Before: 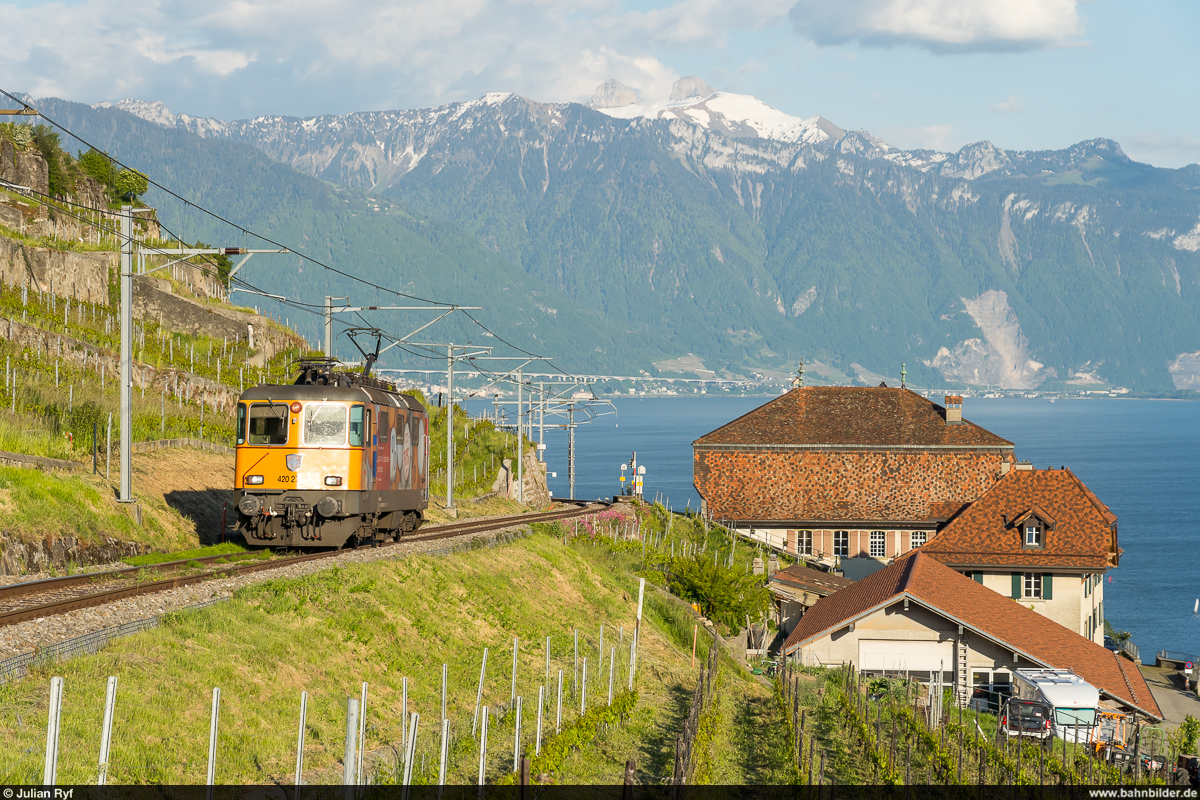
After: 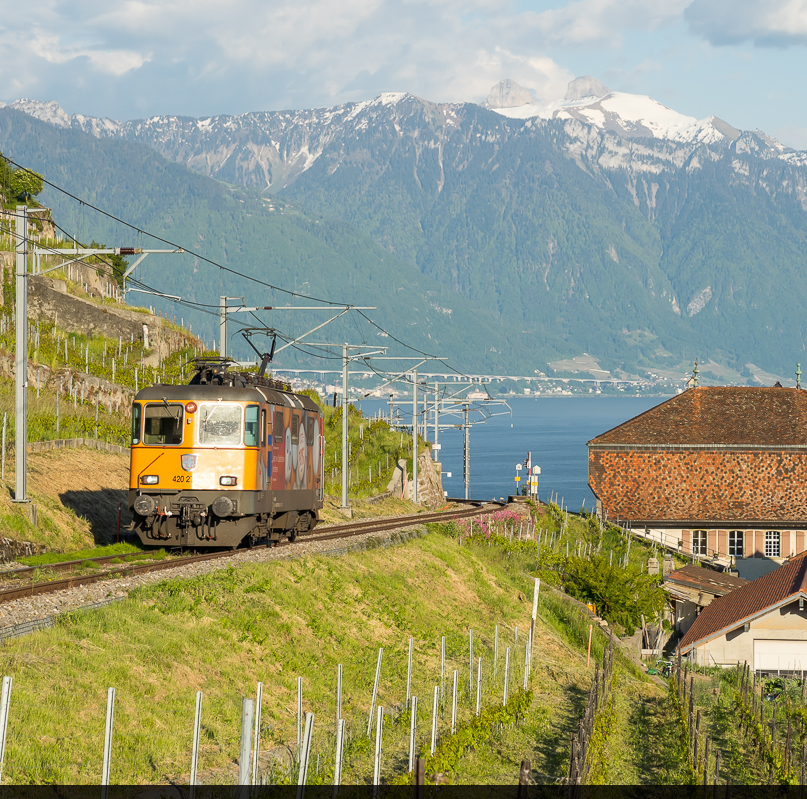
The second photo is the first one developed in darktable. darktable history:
crop and rotate: left 8.766%, right 23.973%
